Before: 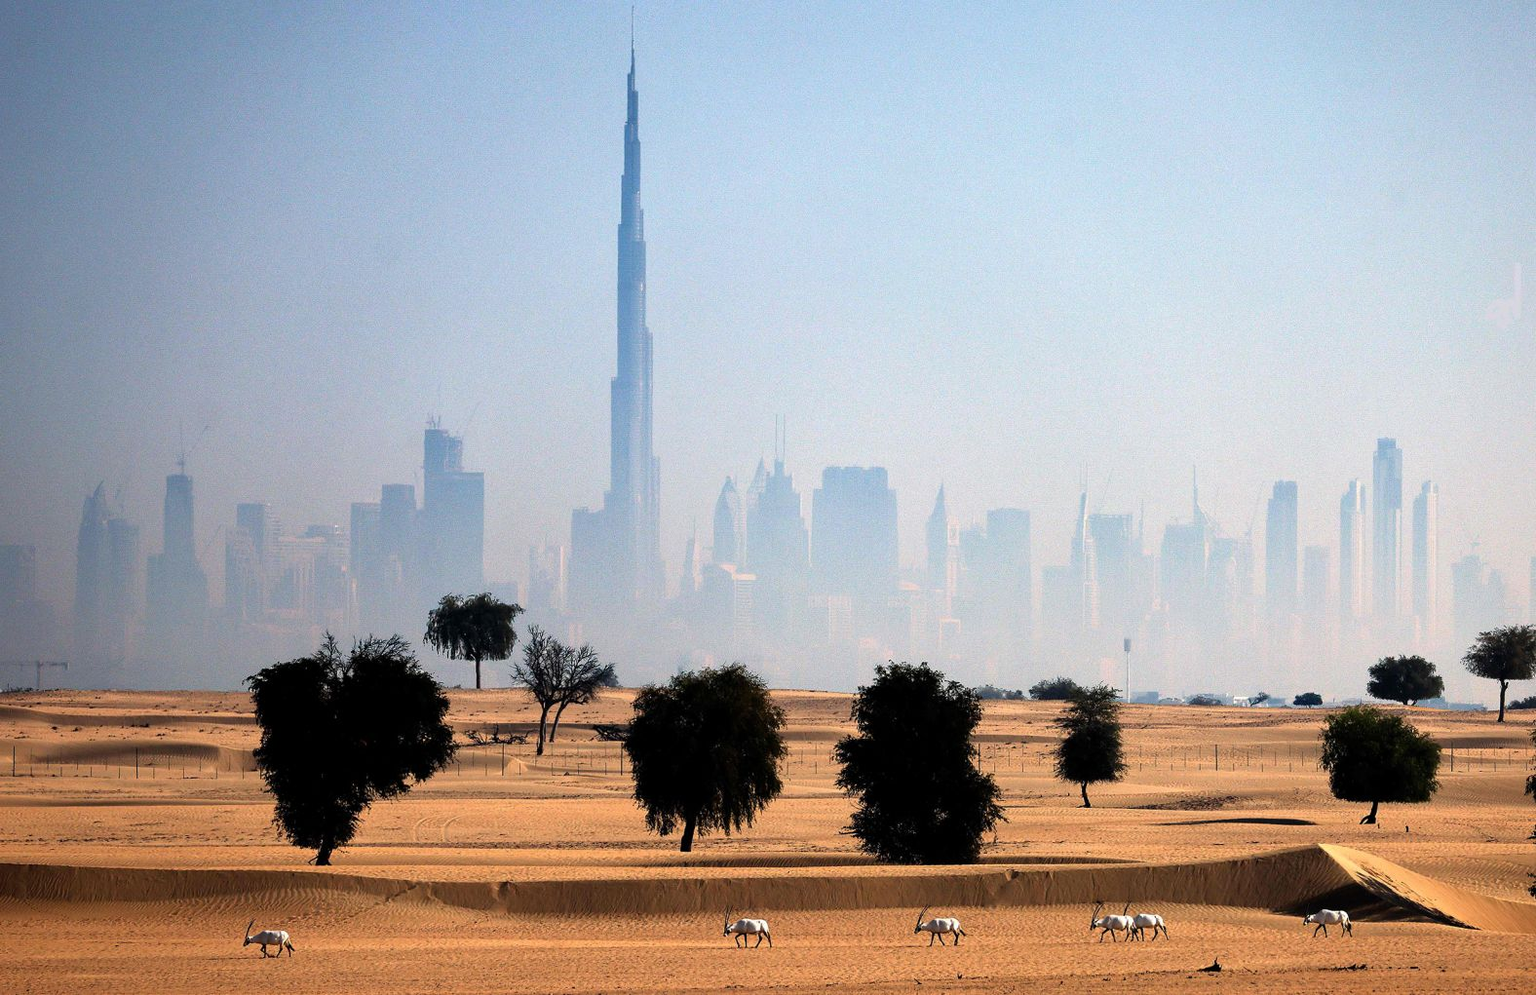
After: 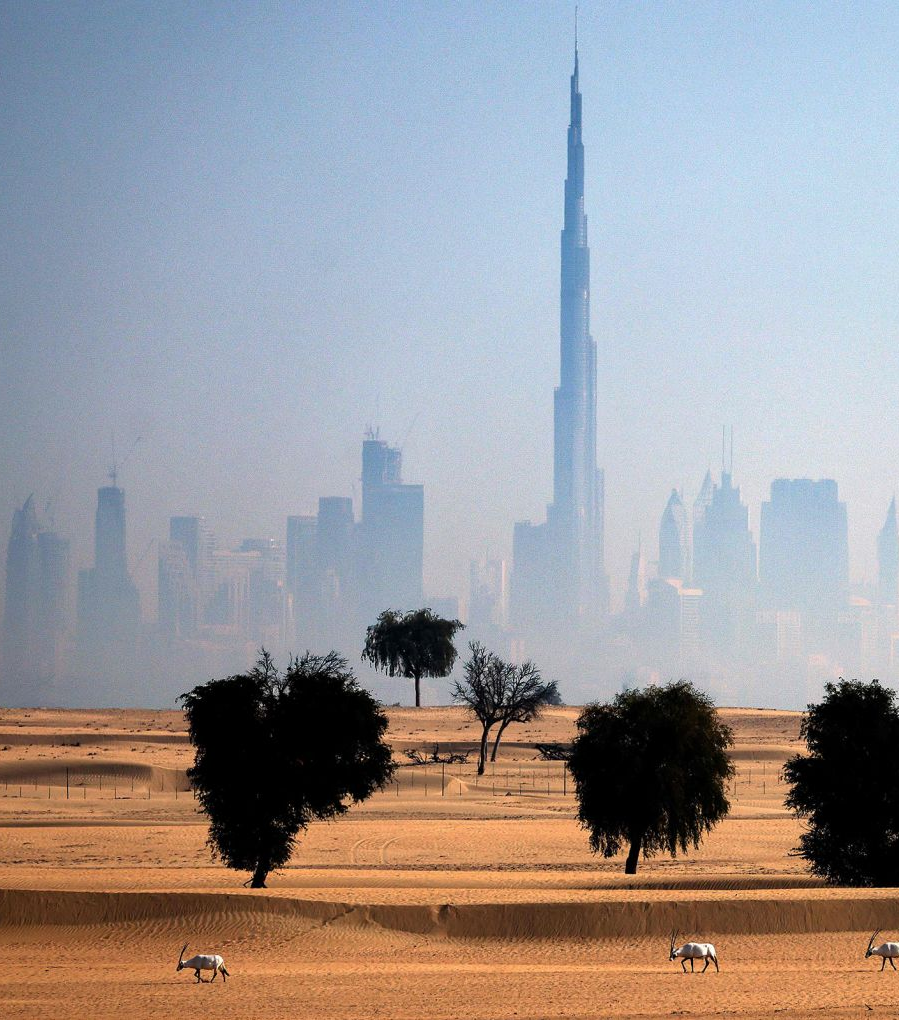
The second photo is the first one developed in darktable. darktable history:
crop: left 4.643%, right 38.264%
